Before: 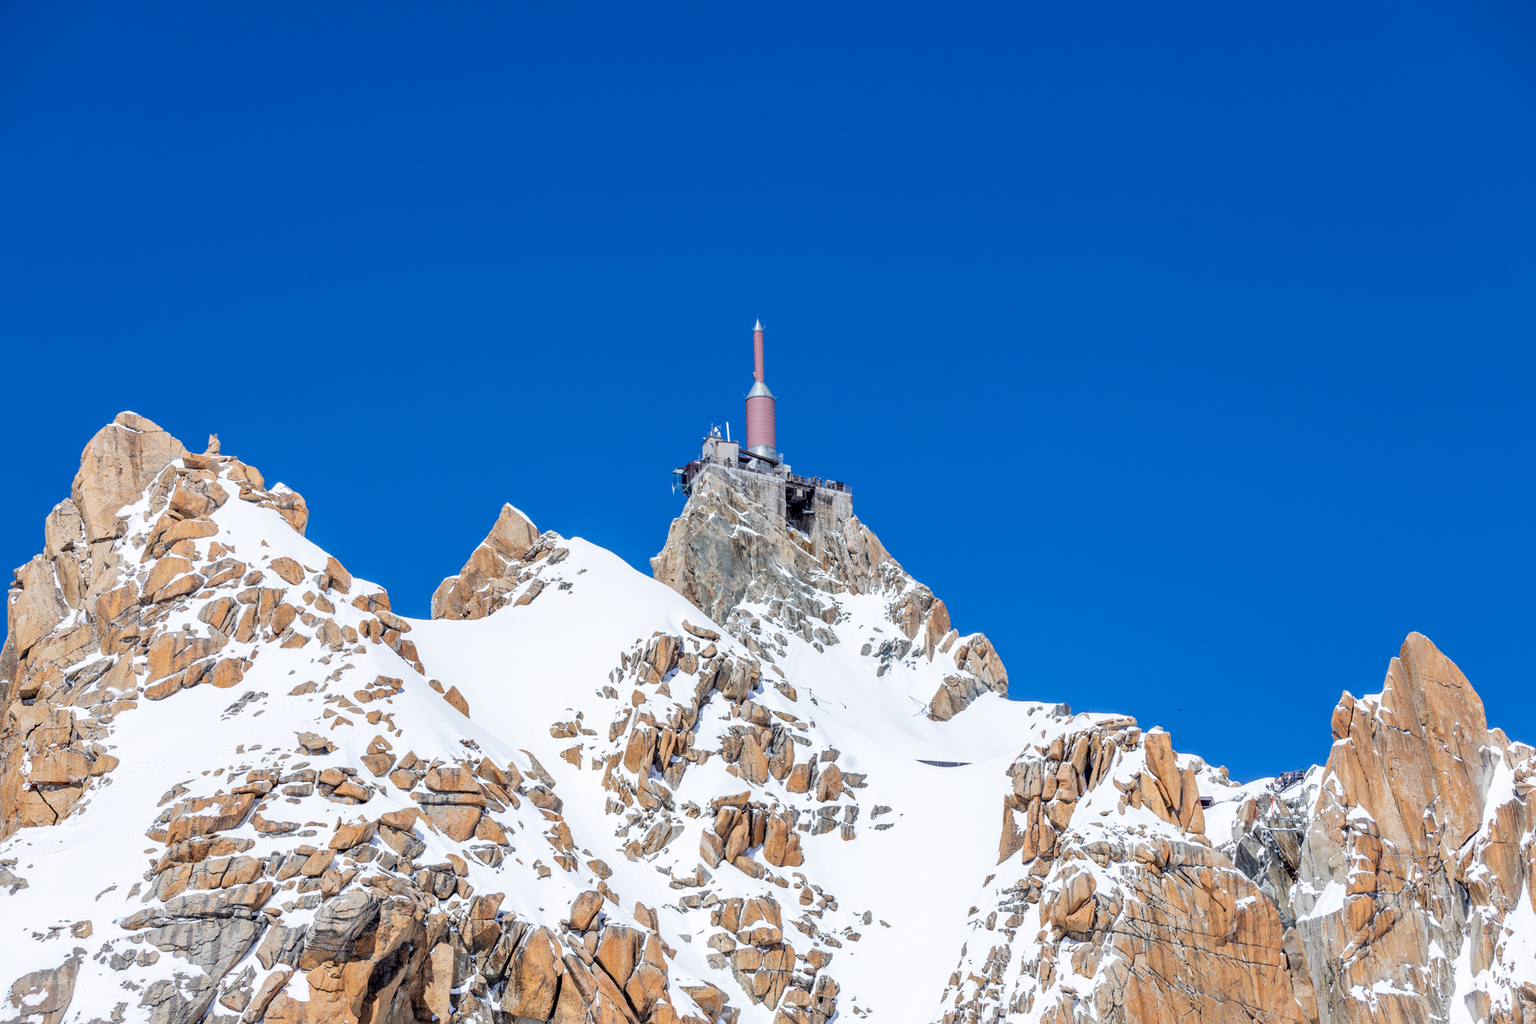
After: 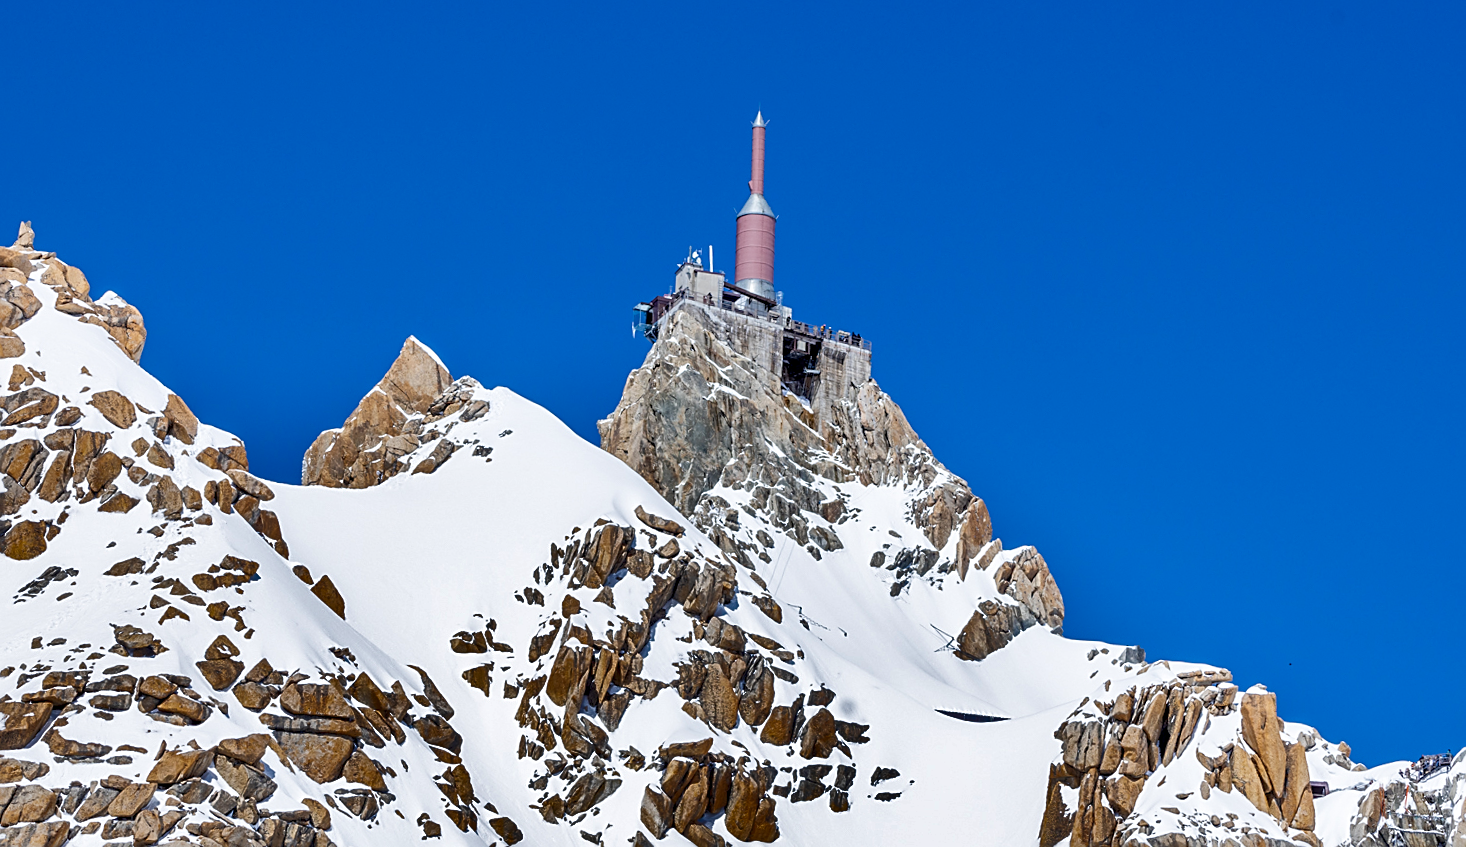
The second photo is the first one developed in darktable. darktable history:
sharpen: on, module defaults
shadows and highlights: shadows 24.5, highlights -78.15, soften with gaussian
haze removal: compatibility mode true, adaptive false
color zones: curves: ch1 [(0.113, 0.438) (0.75, 0.5)]; ch2 [(0.12, 0.526) (0.75, 0.5)]
crop and rotate: angle -3.37°, left 9.79%, top 20.73%, right 12.42%, bottom 11.82%
